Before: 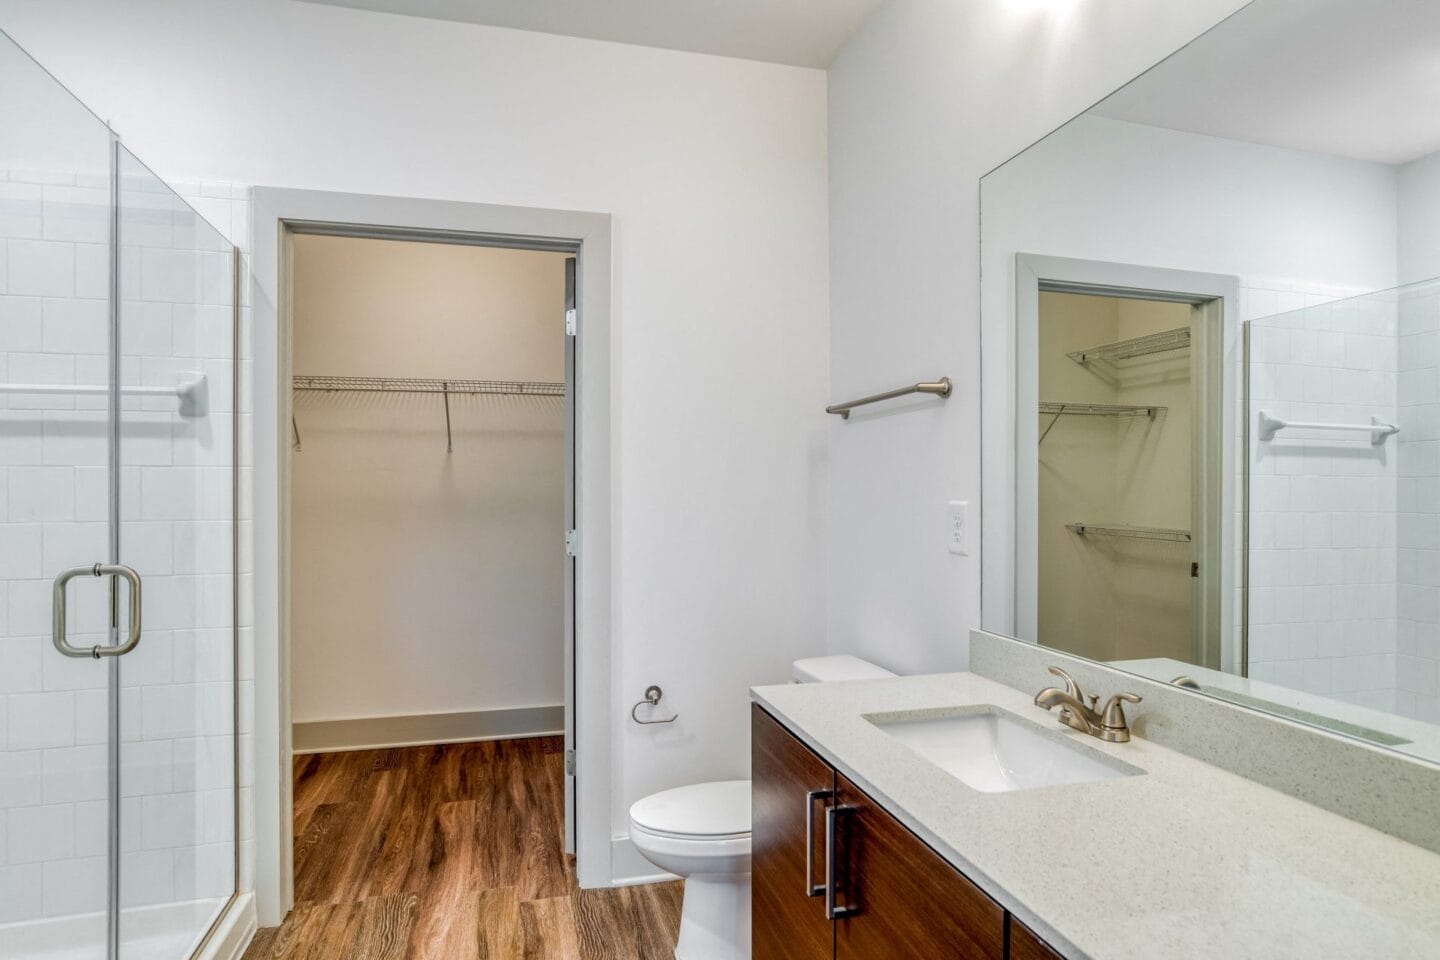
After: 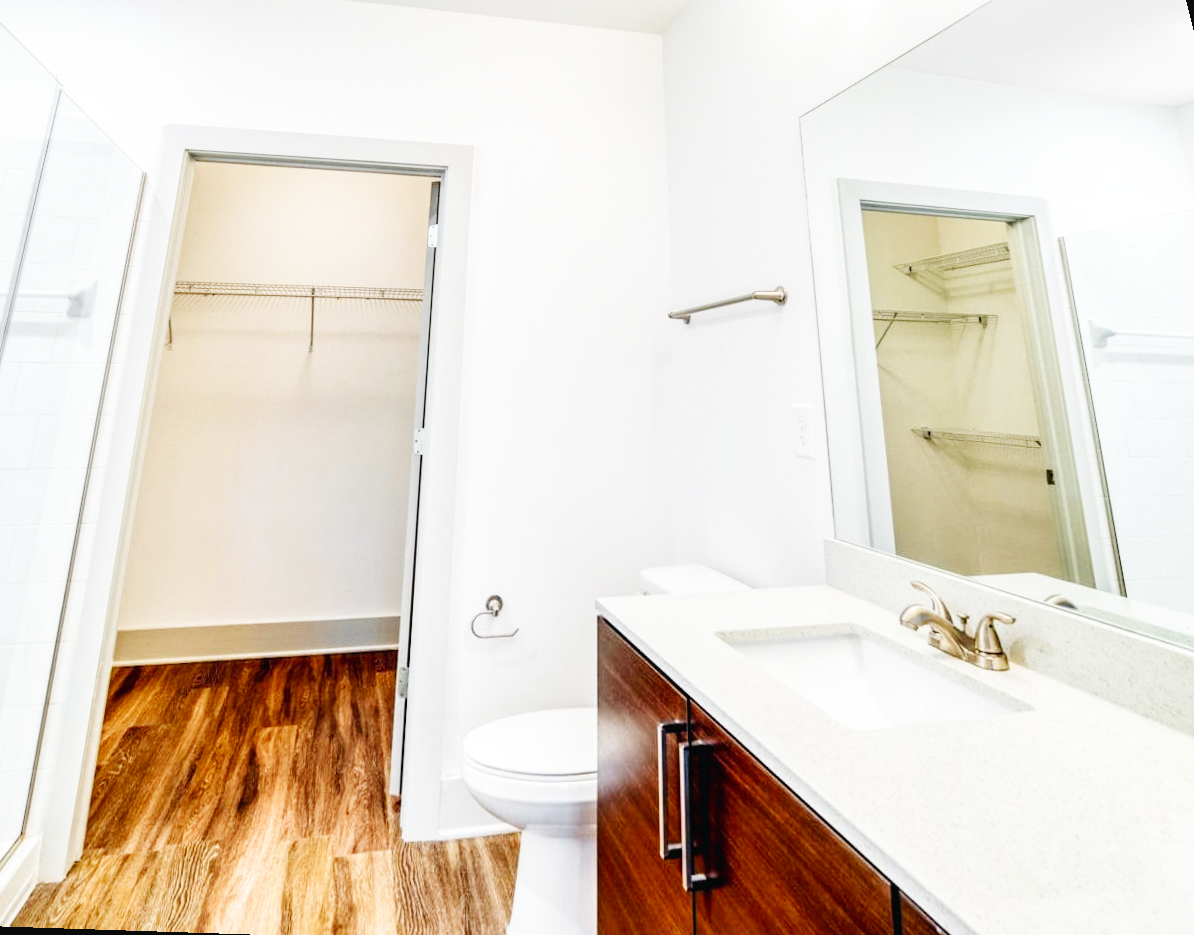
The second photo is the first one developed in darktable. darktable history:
rotate and perspective: rotation 0.72°, lens shift (vertical) -0.352, lens shift (horizontal) -0.051, crop left 0.152, crop right 0.859, crop top 0.019, crop bottom 0.964
color balance: output saturation 98.5%
base curve: curves: ch0 [(0, 0.003) (0.001, 0.002) (0.006, 0.004) (0.02, 0.022) (0.048, 0.086) (0.094, 0.234) (0.162, 0.431) (0.258, 0.629) (0.385, 0.8) (0.548, 0.918) (0.751, 0.988) (1, 1)], preserve colors none
